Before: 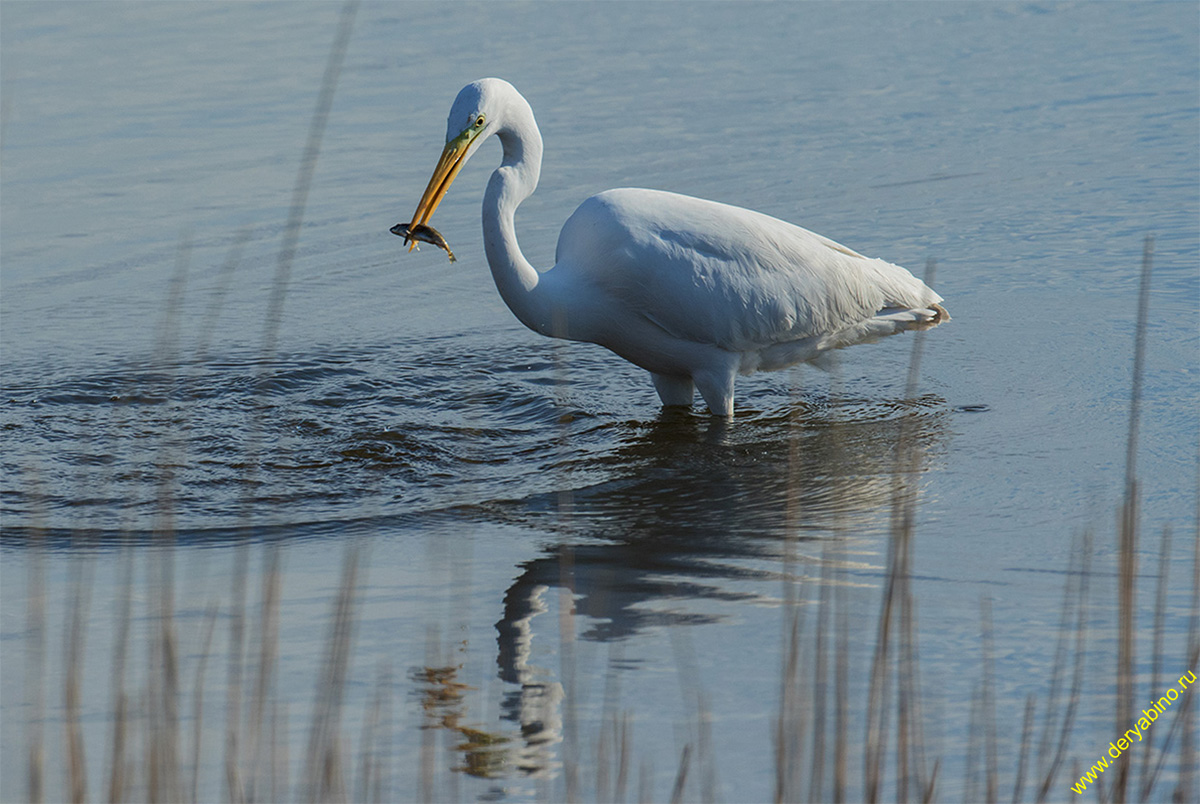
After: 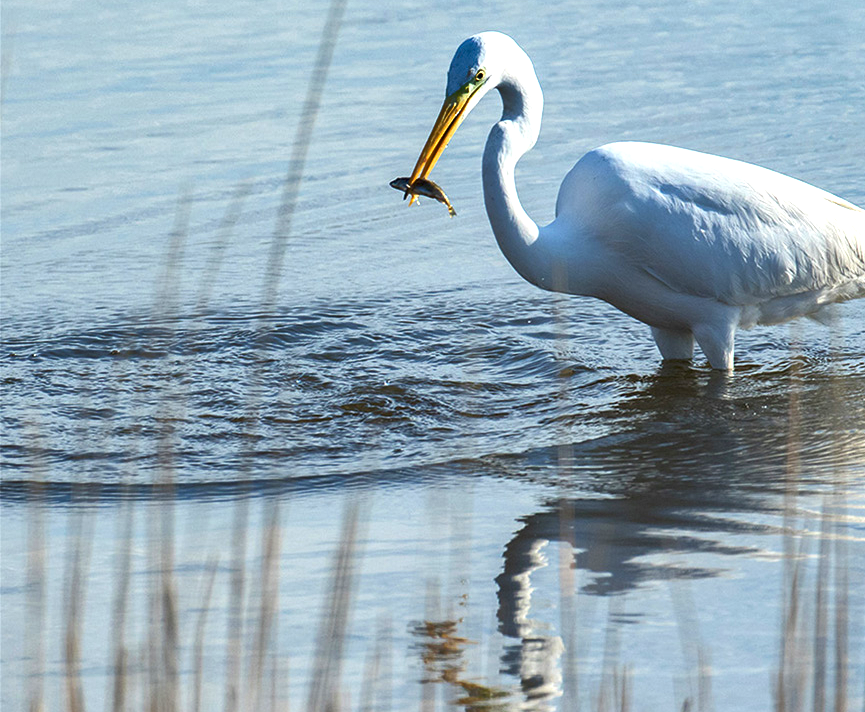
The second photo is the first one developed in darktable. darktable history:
exposure: black level correction 0, exposure 1.2 EV, compensate exposure bias true, compensate highlight preservation false
shadows and highlights: soften with gaussian
crop: top 5.782%, right 27.88%, bottom 5.629%
